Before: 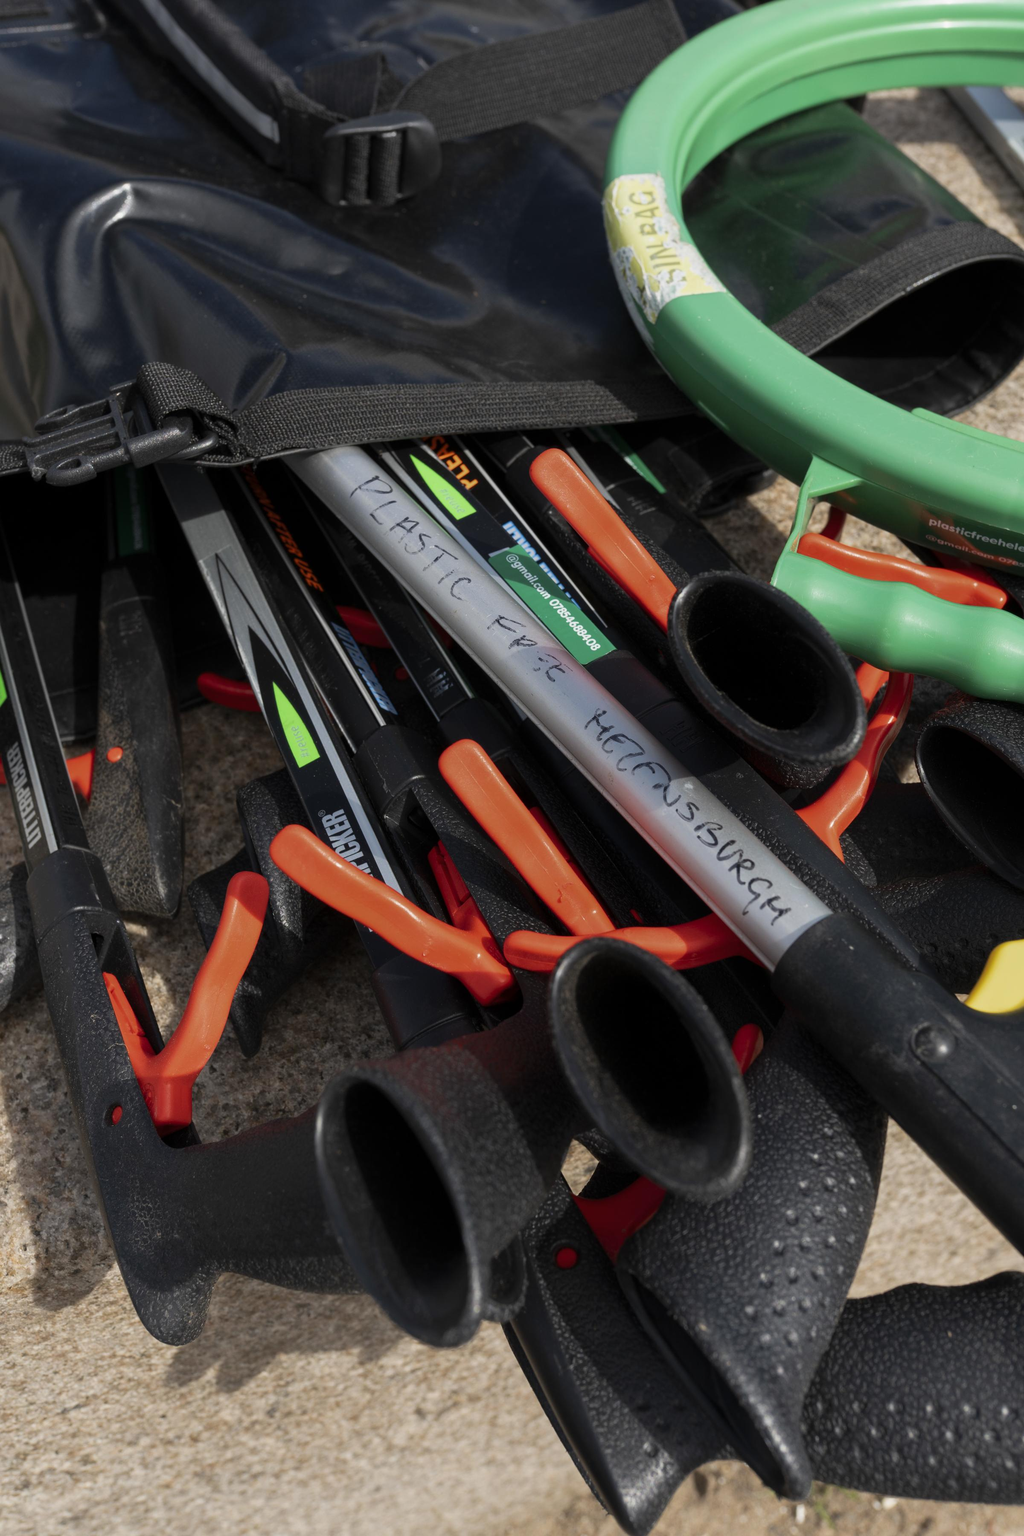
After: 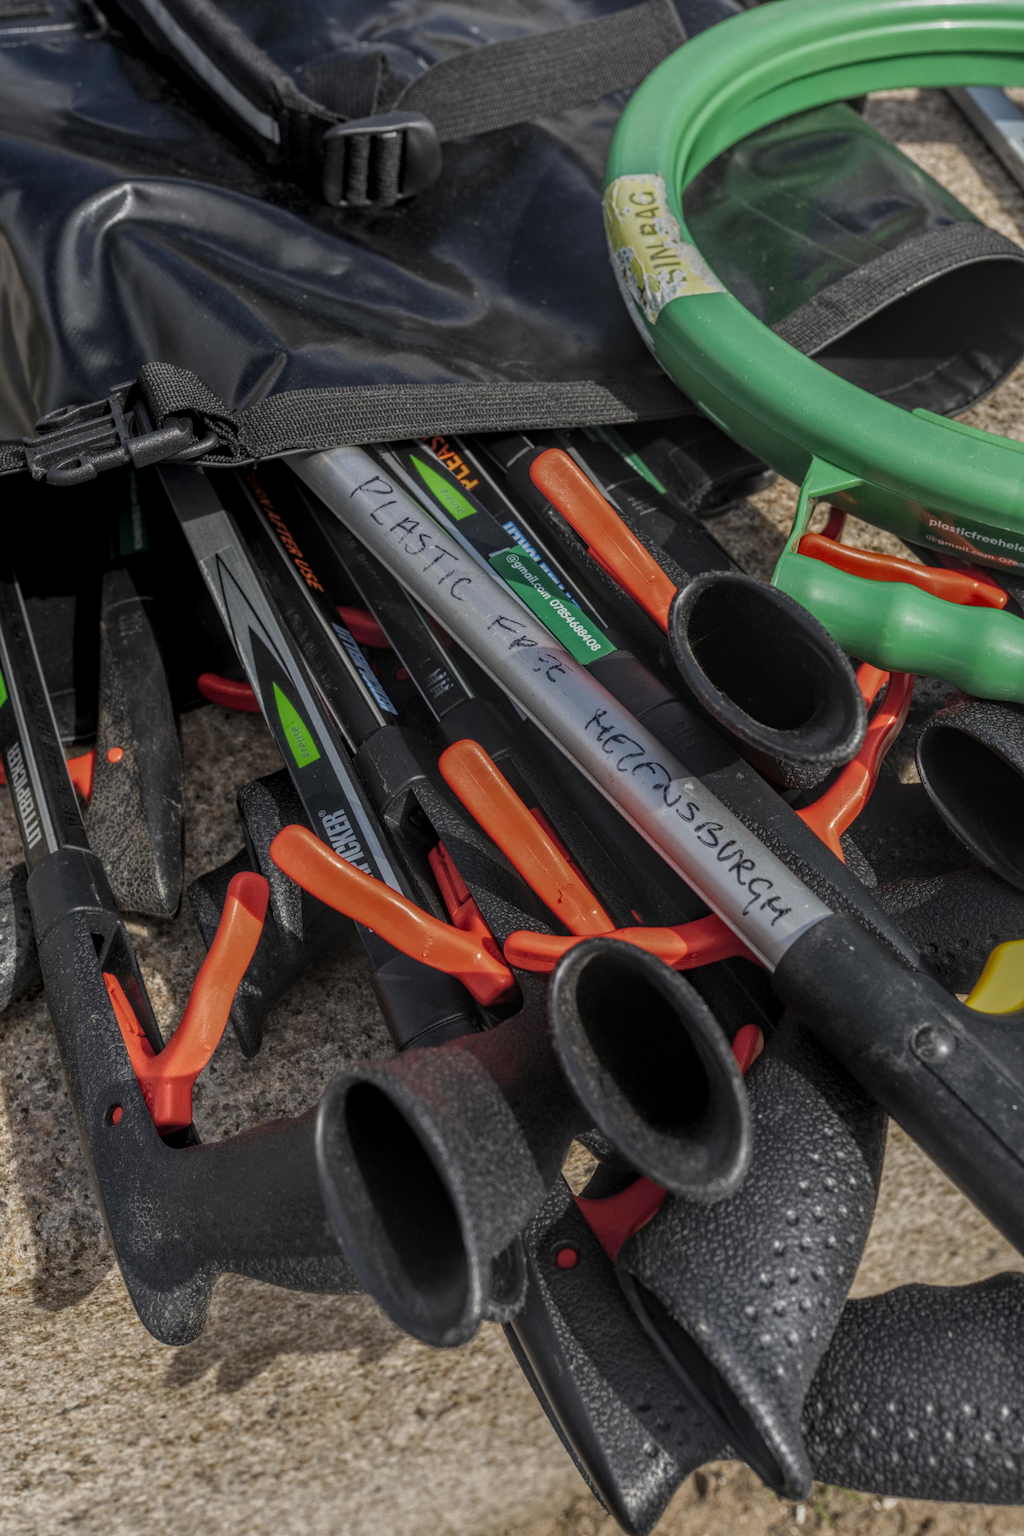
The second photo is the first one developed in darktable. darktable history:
local contrast: highlights 4%, shadows 5%, detail 199%, midtone range 0.244
